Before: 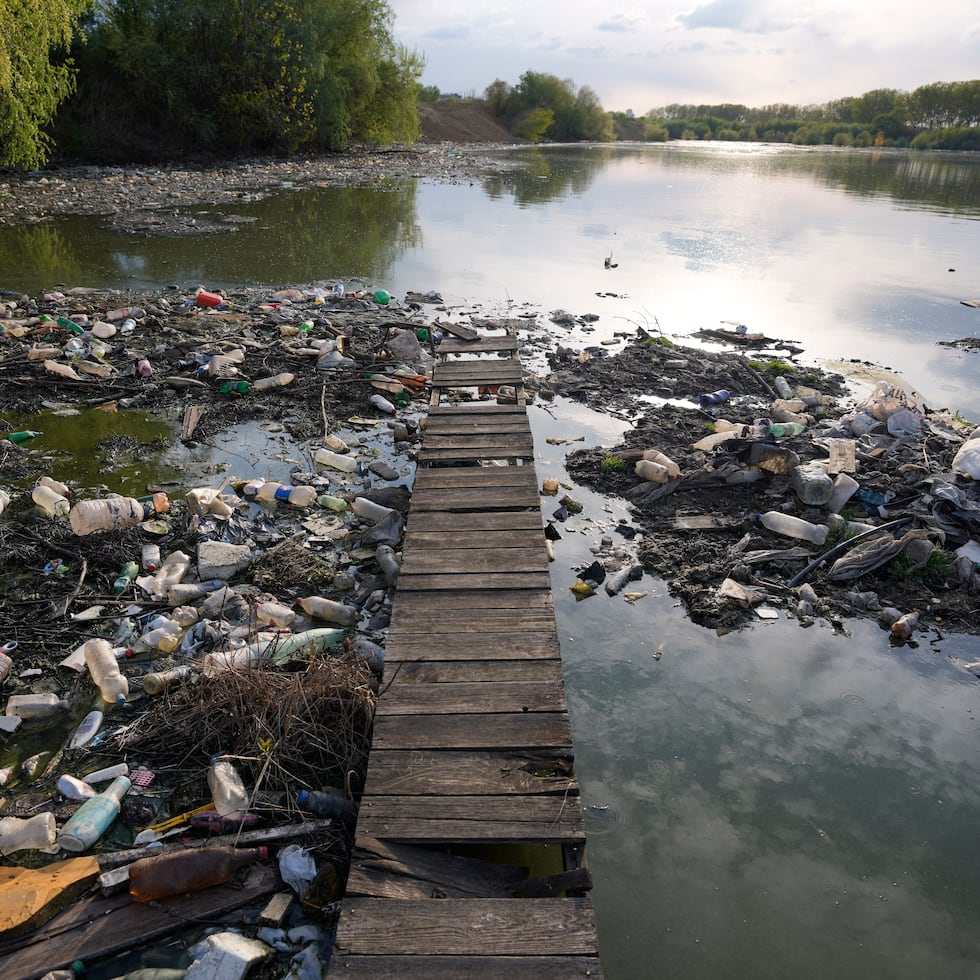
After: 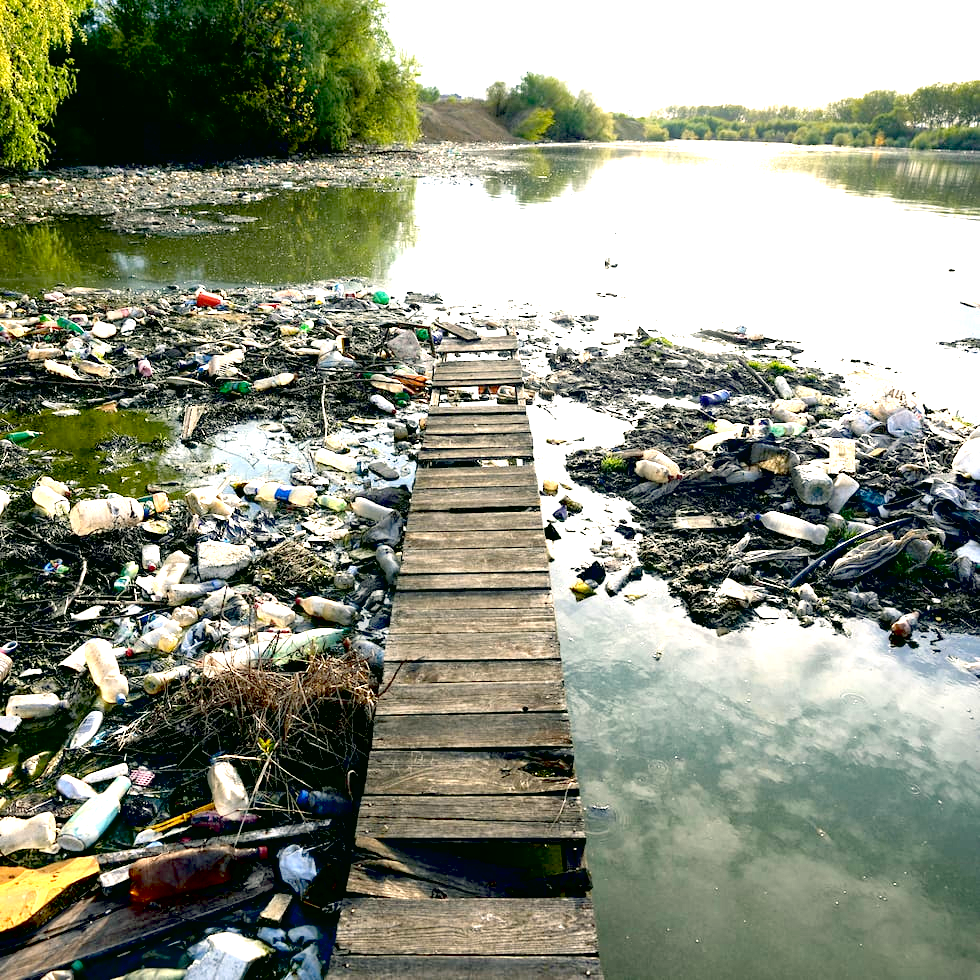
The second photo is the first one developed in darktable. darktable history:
contrast brightness saturation: saturation -0.033
exposure: black level correction 0.015, exposure 1.769 EV, compensate highlight preservation false
color correction: highlights a* -0.479, highlights b* 9.54, shadows a* -9.32, shadows b* 1.26
